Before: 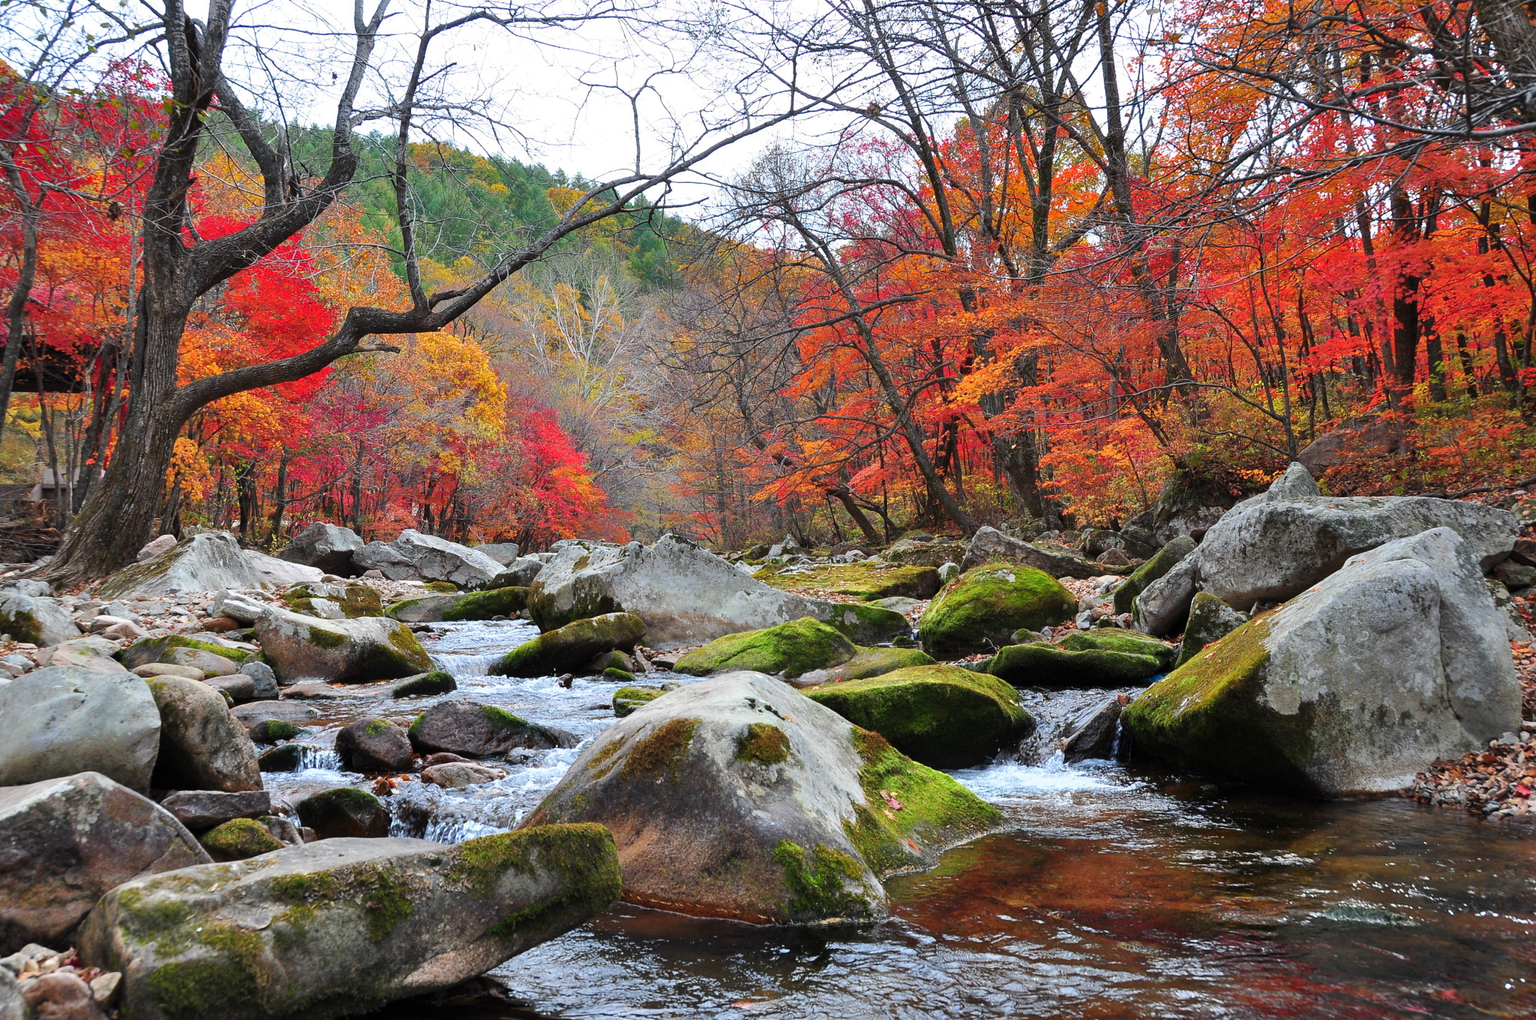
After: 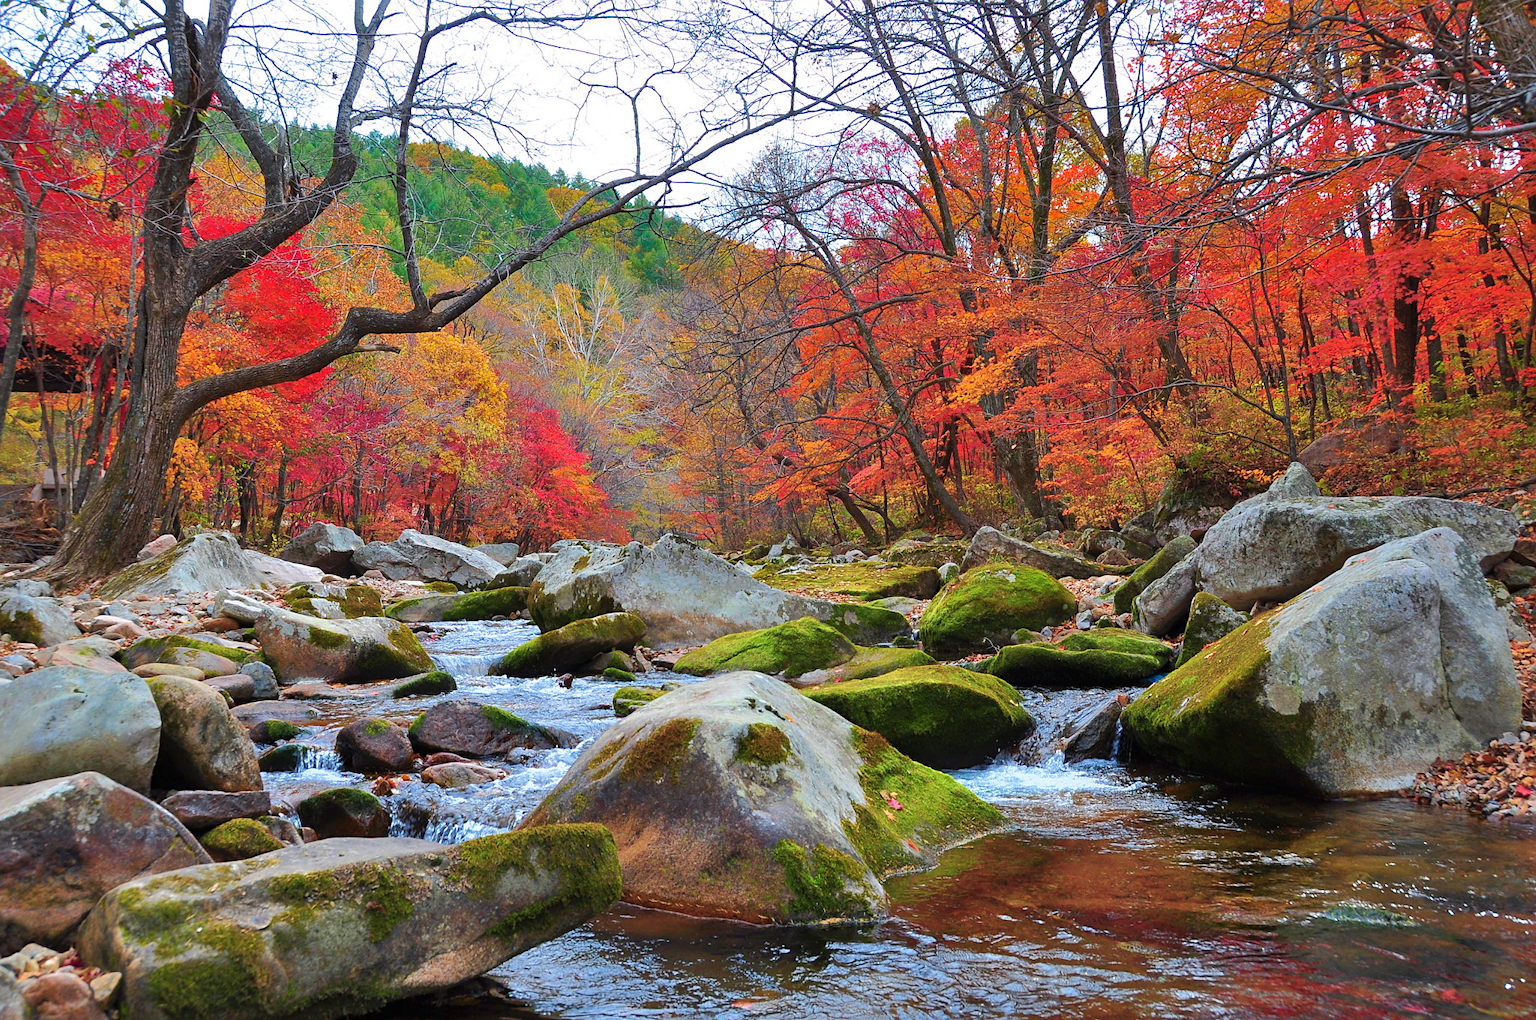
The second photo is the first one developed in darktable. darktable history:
sharpen: amount 0.2
velvia: strength 66.57%, mid-tones bias 0.978
shadows and highlights: on, module defaults
